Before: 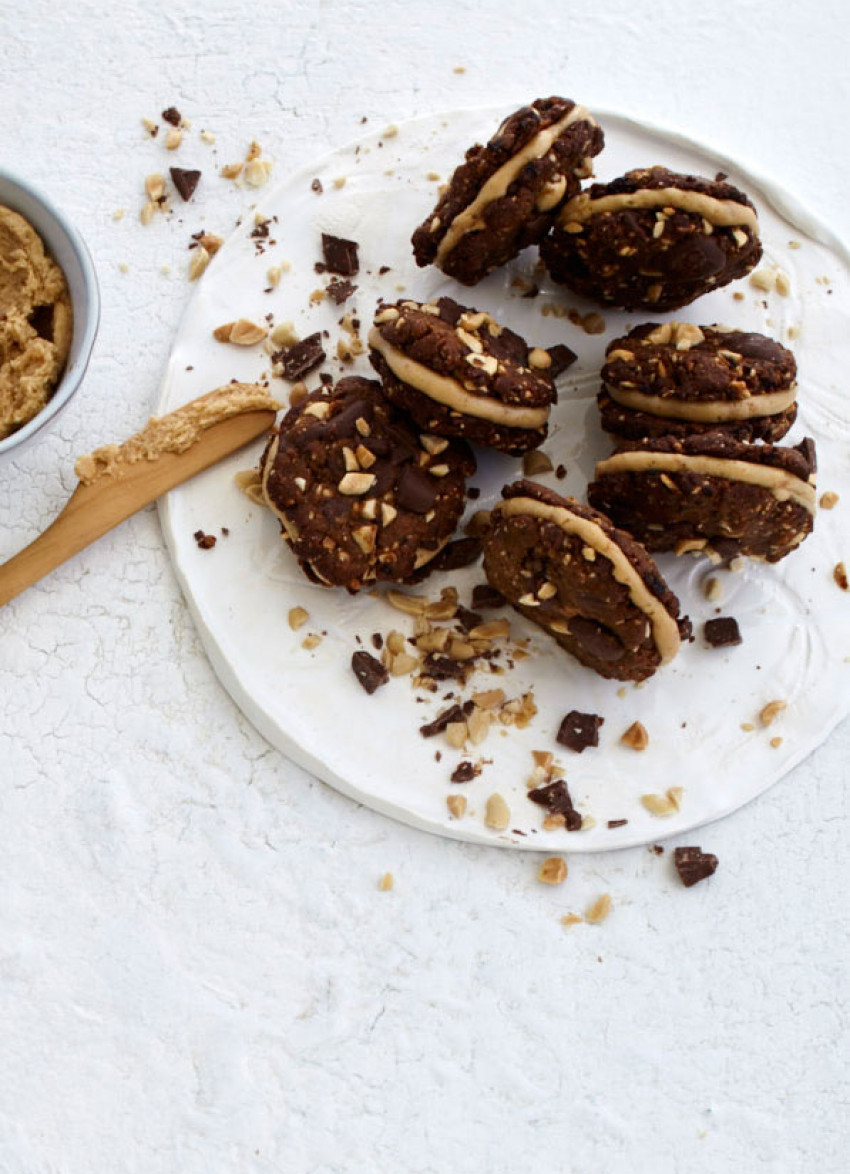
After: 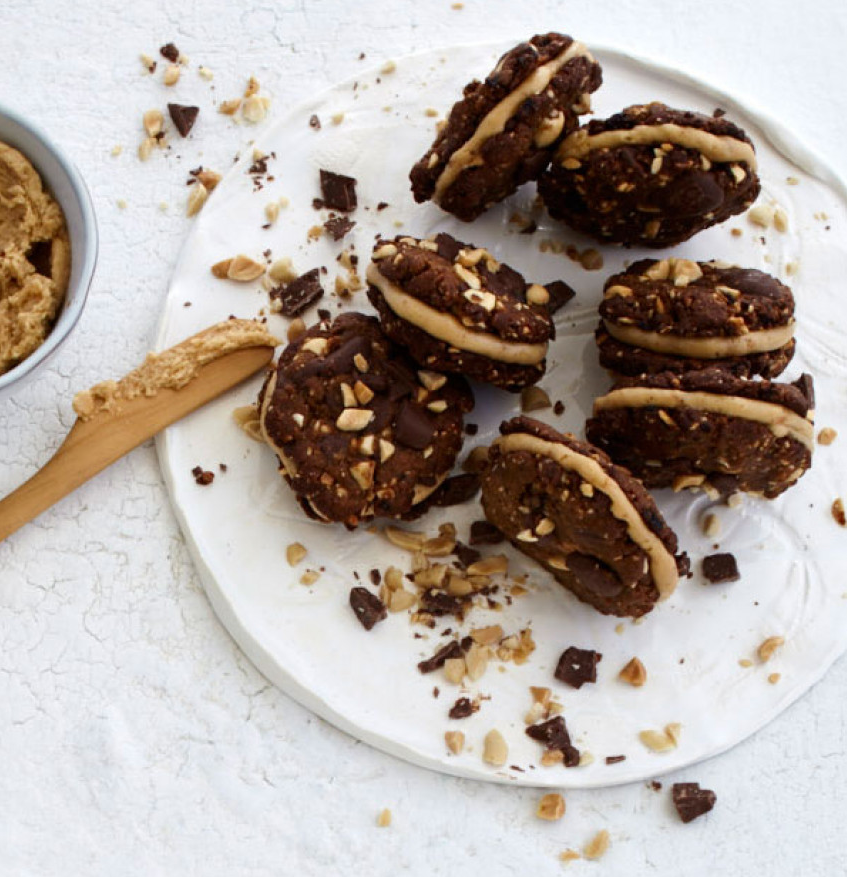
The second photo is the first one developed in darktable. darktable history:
crop: left 0.286%, top 5.53%, bottom 19.752%
